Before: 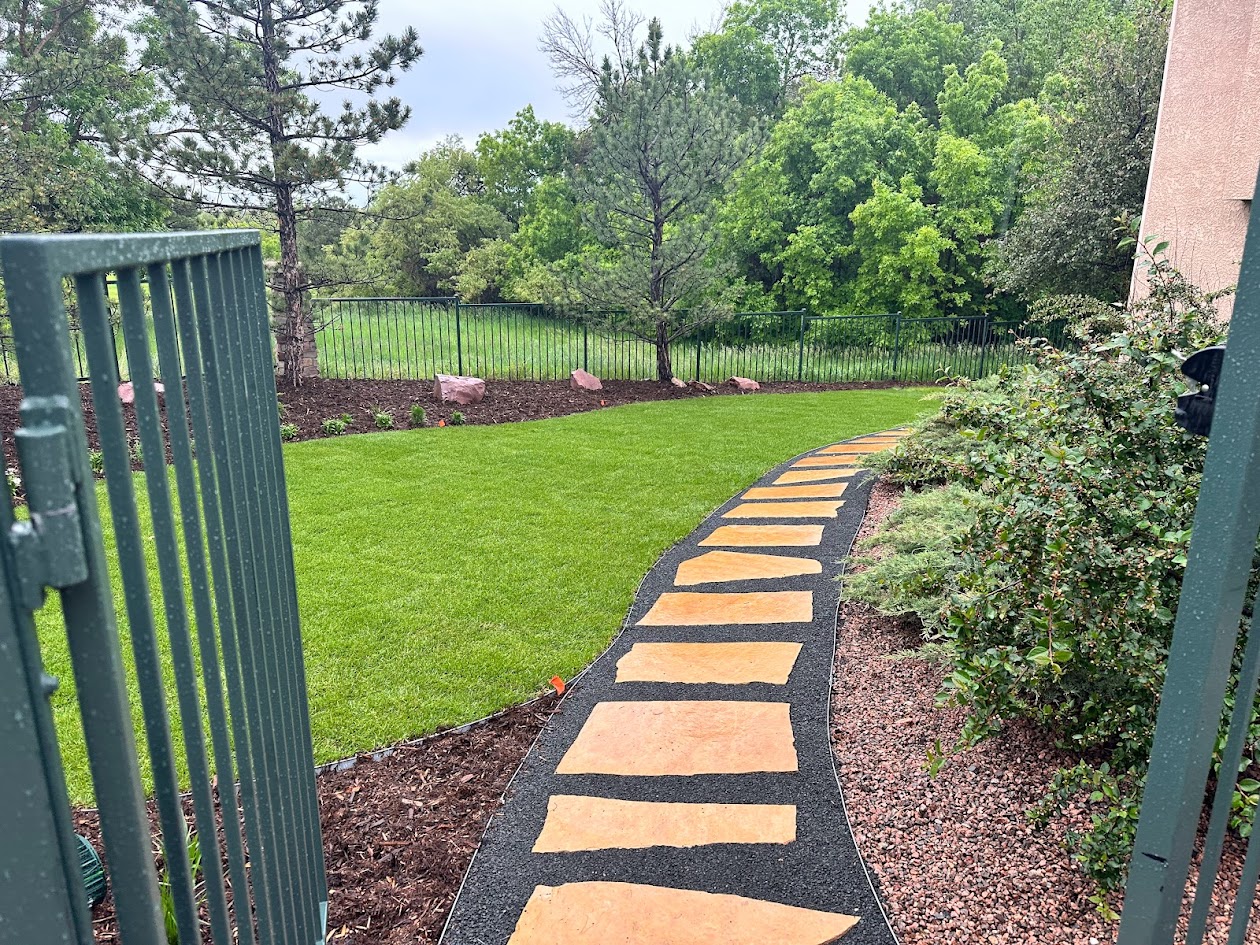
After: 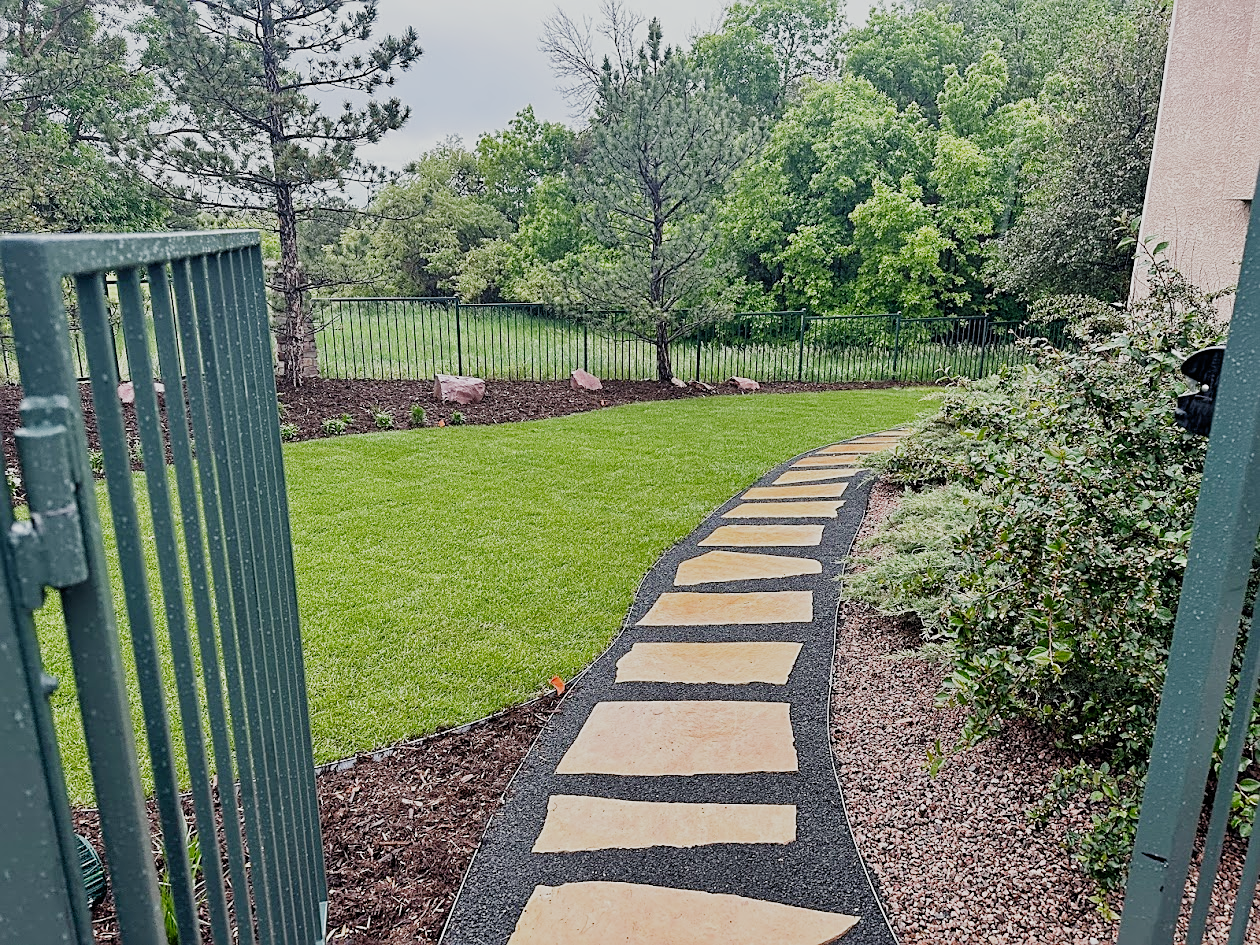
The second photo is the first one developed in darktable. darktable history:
sharpen: on, module defaults
filmic rgb: black relative exposure -8.02 EV, white relative exposure 4.02 EV, hardness 4.2, add noise in highlights 0.001, preserve chrominance no, color science v3 (2019), use custom middle-gray values true, contrast in highlights soft
